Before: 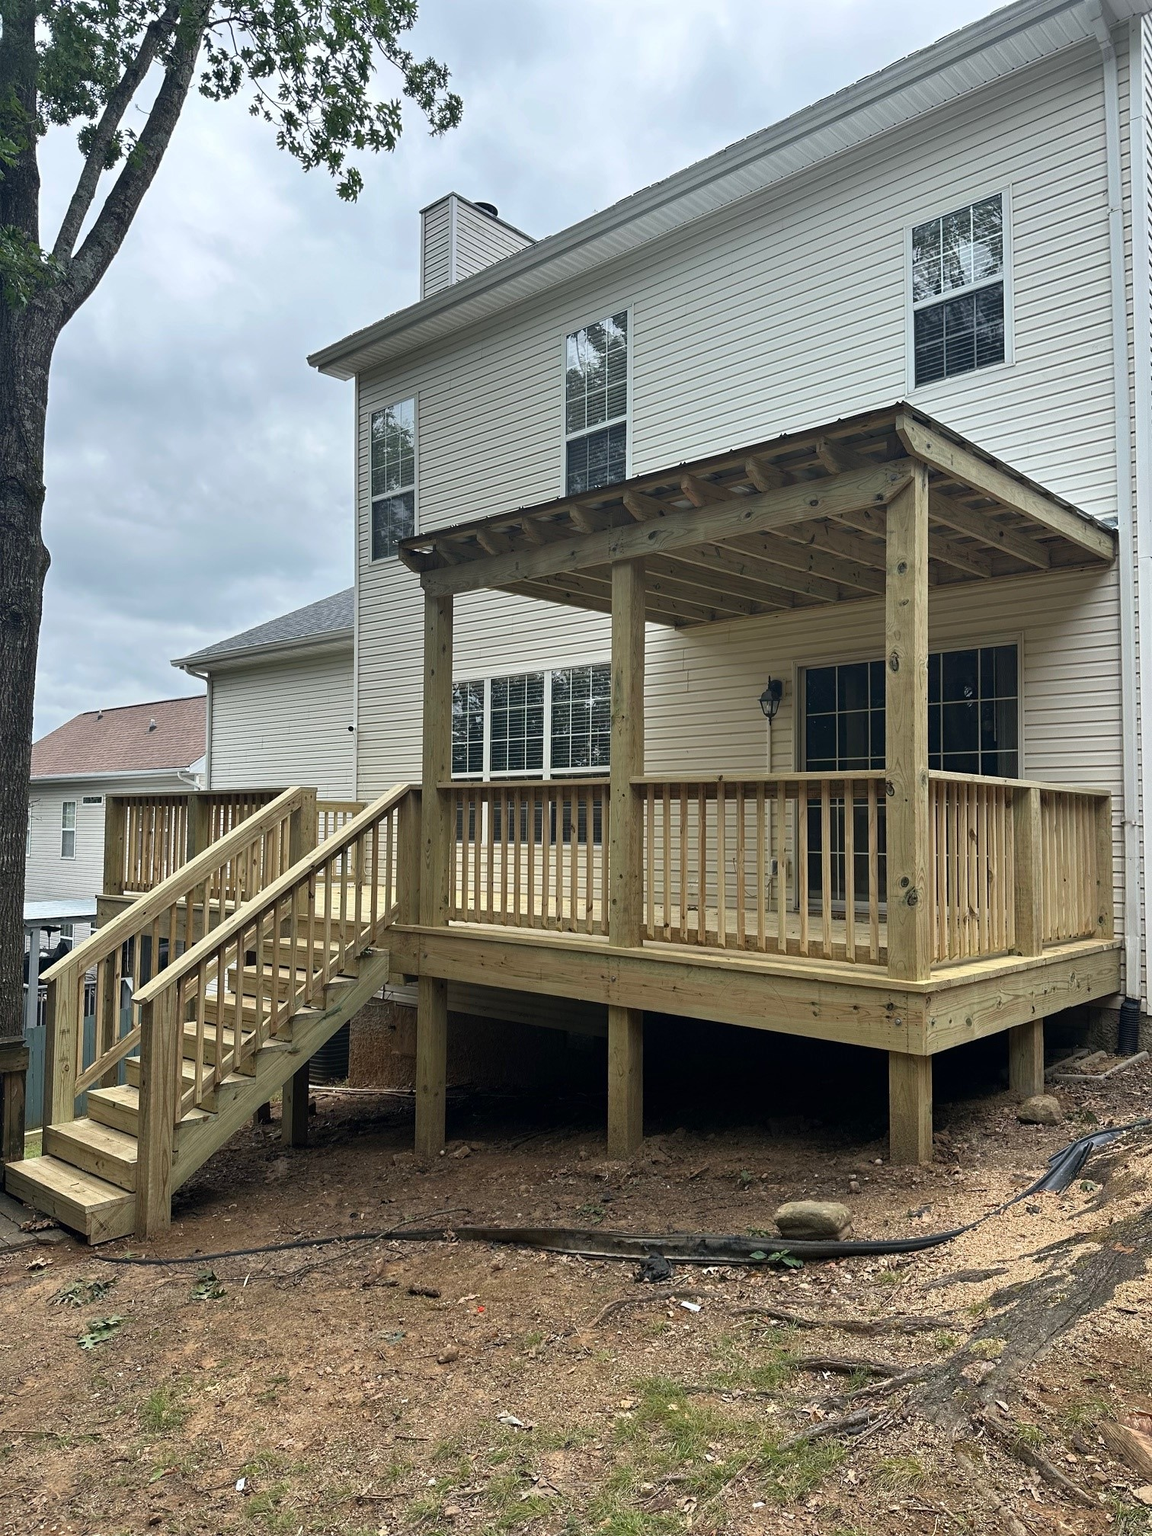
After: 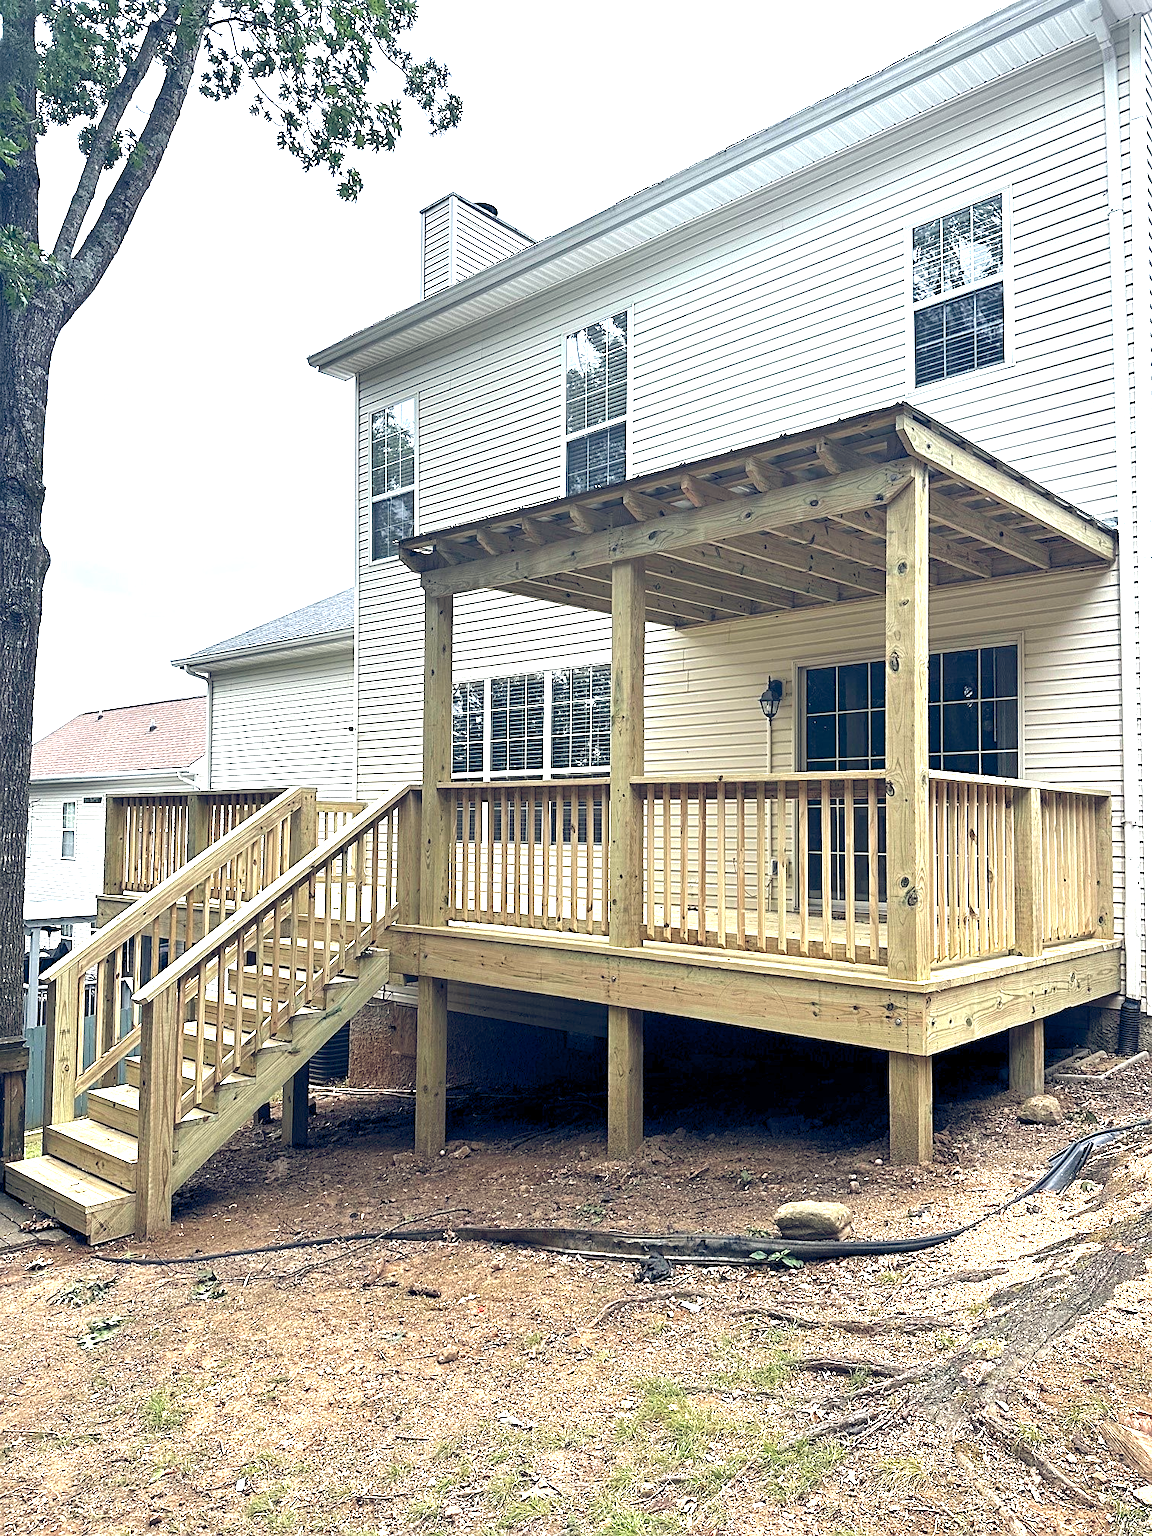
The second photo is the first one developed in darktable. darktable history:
color balance rgb: global offset › luminance -0.275%, global offset › chroma 0.301%, global offset › hue 258.35°, perceptual saturation grading › global saturation 0.079%, global vibrance 9.396%
exposure: black level correction 0, exposure 1.442 EV, compensate highlight preservation false
sharpen: on, module defaults
